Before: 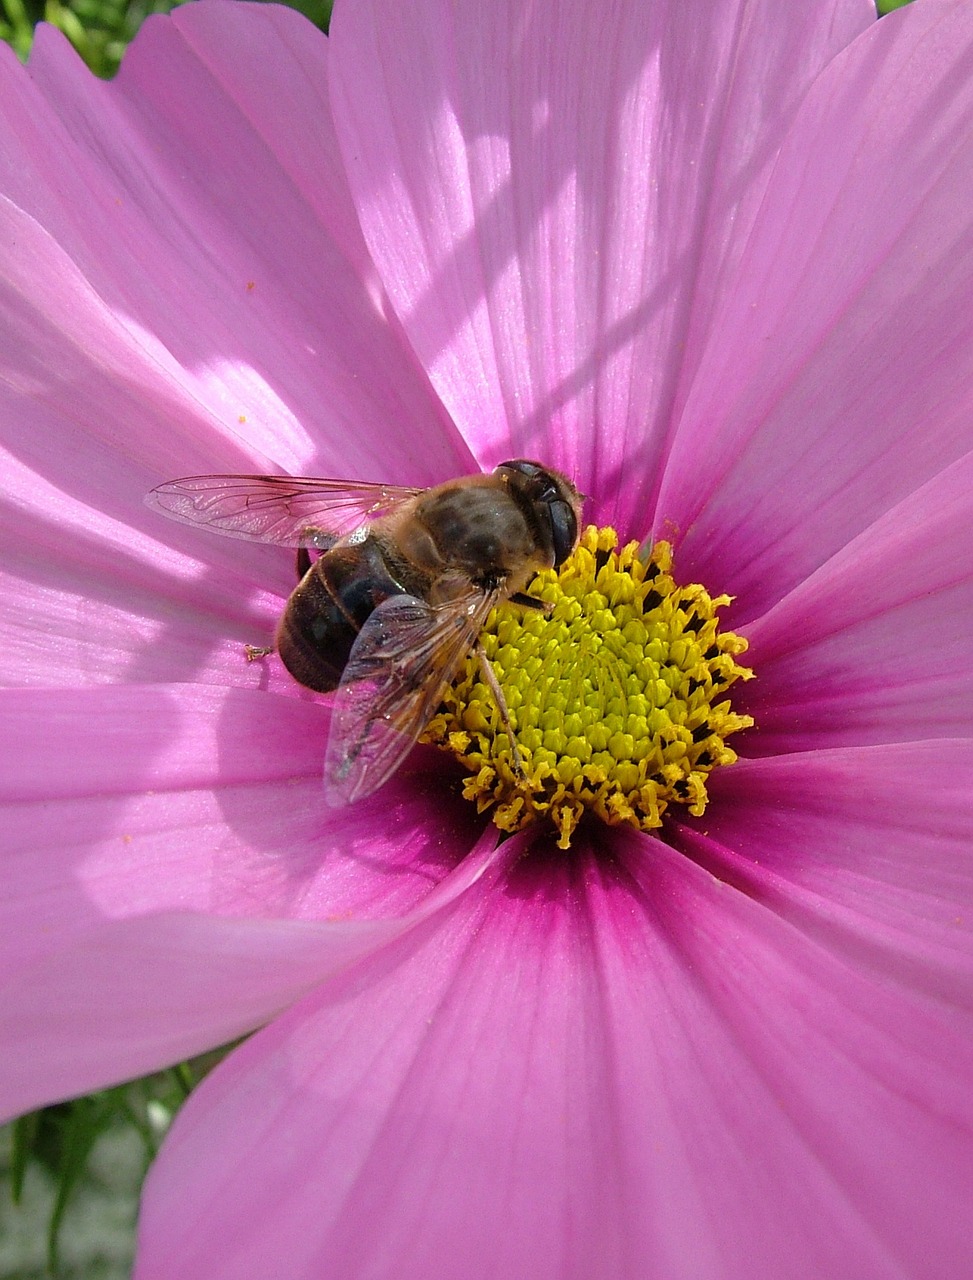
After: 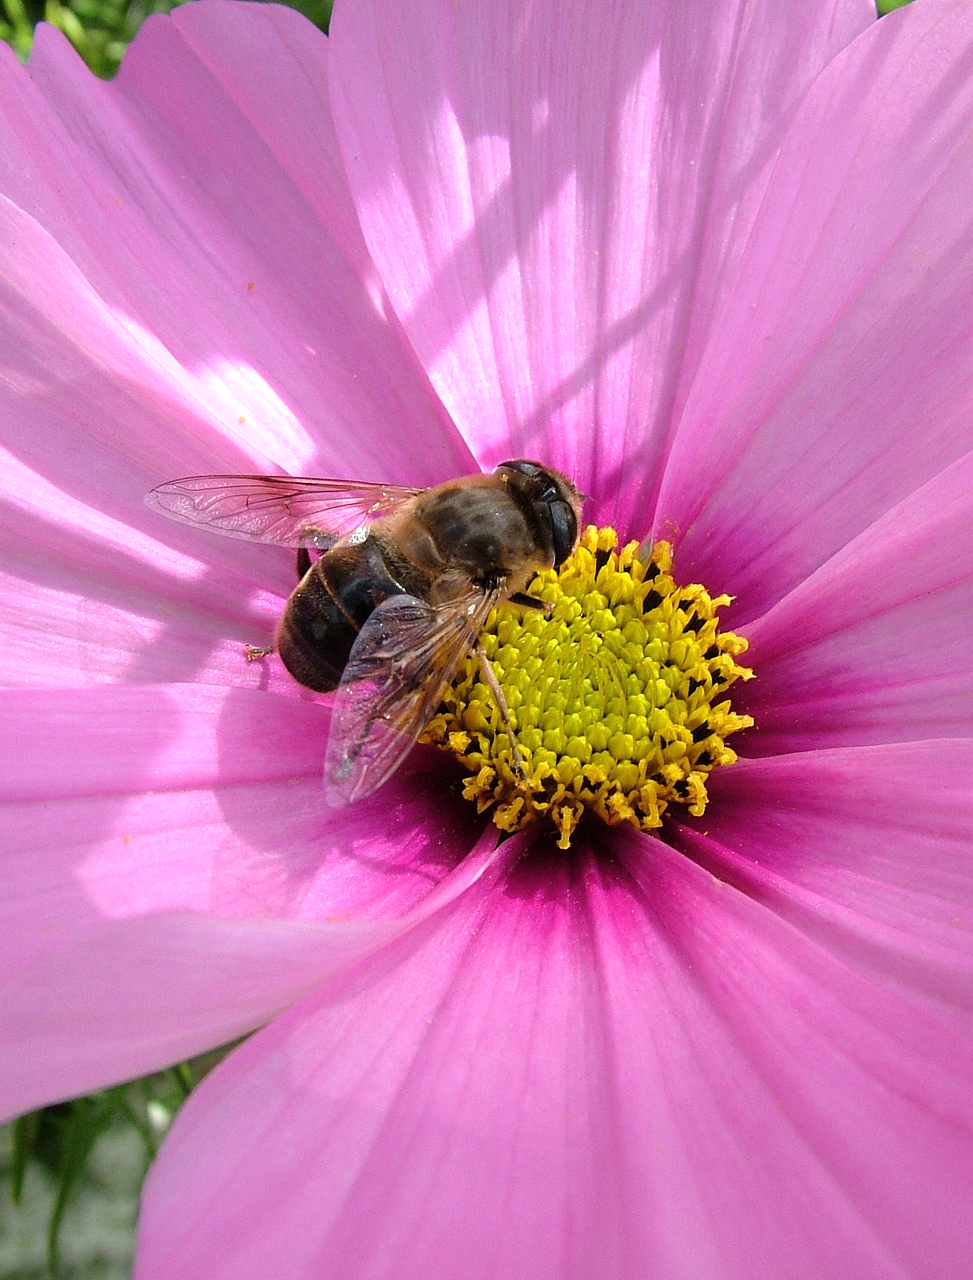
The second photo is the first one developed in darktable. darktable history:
tone equalizer: -8 EV -0.383 EV, -7 EV -0.369 EV, -6 EV -0.333 EV, -5 EV -0.197 EV, -3 EV 0.194 EV, -2 EV 0.347 EV, -1 EV 0.368 EV, +0 EV 0.407 EV, mask exposure compensation -0.501 EV
